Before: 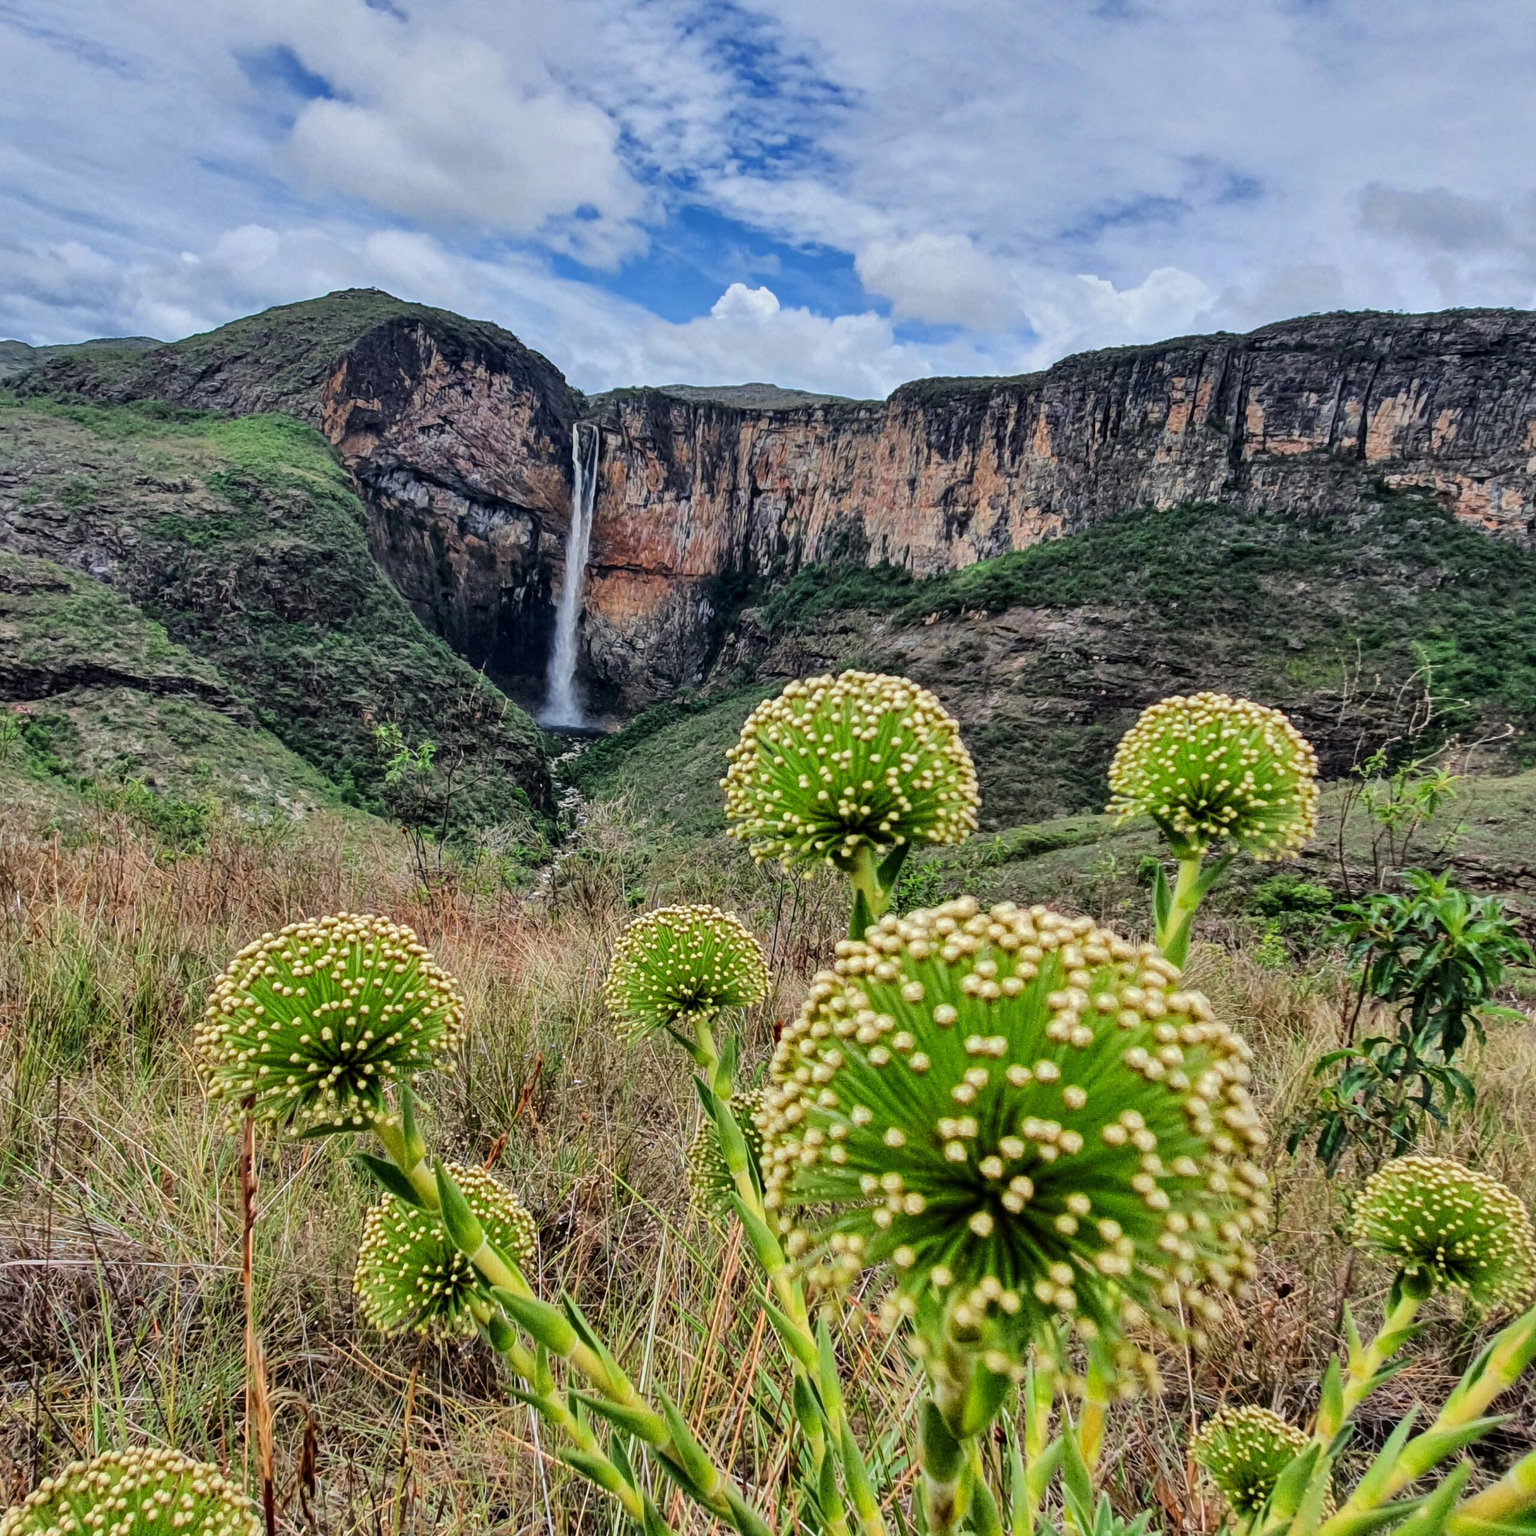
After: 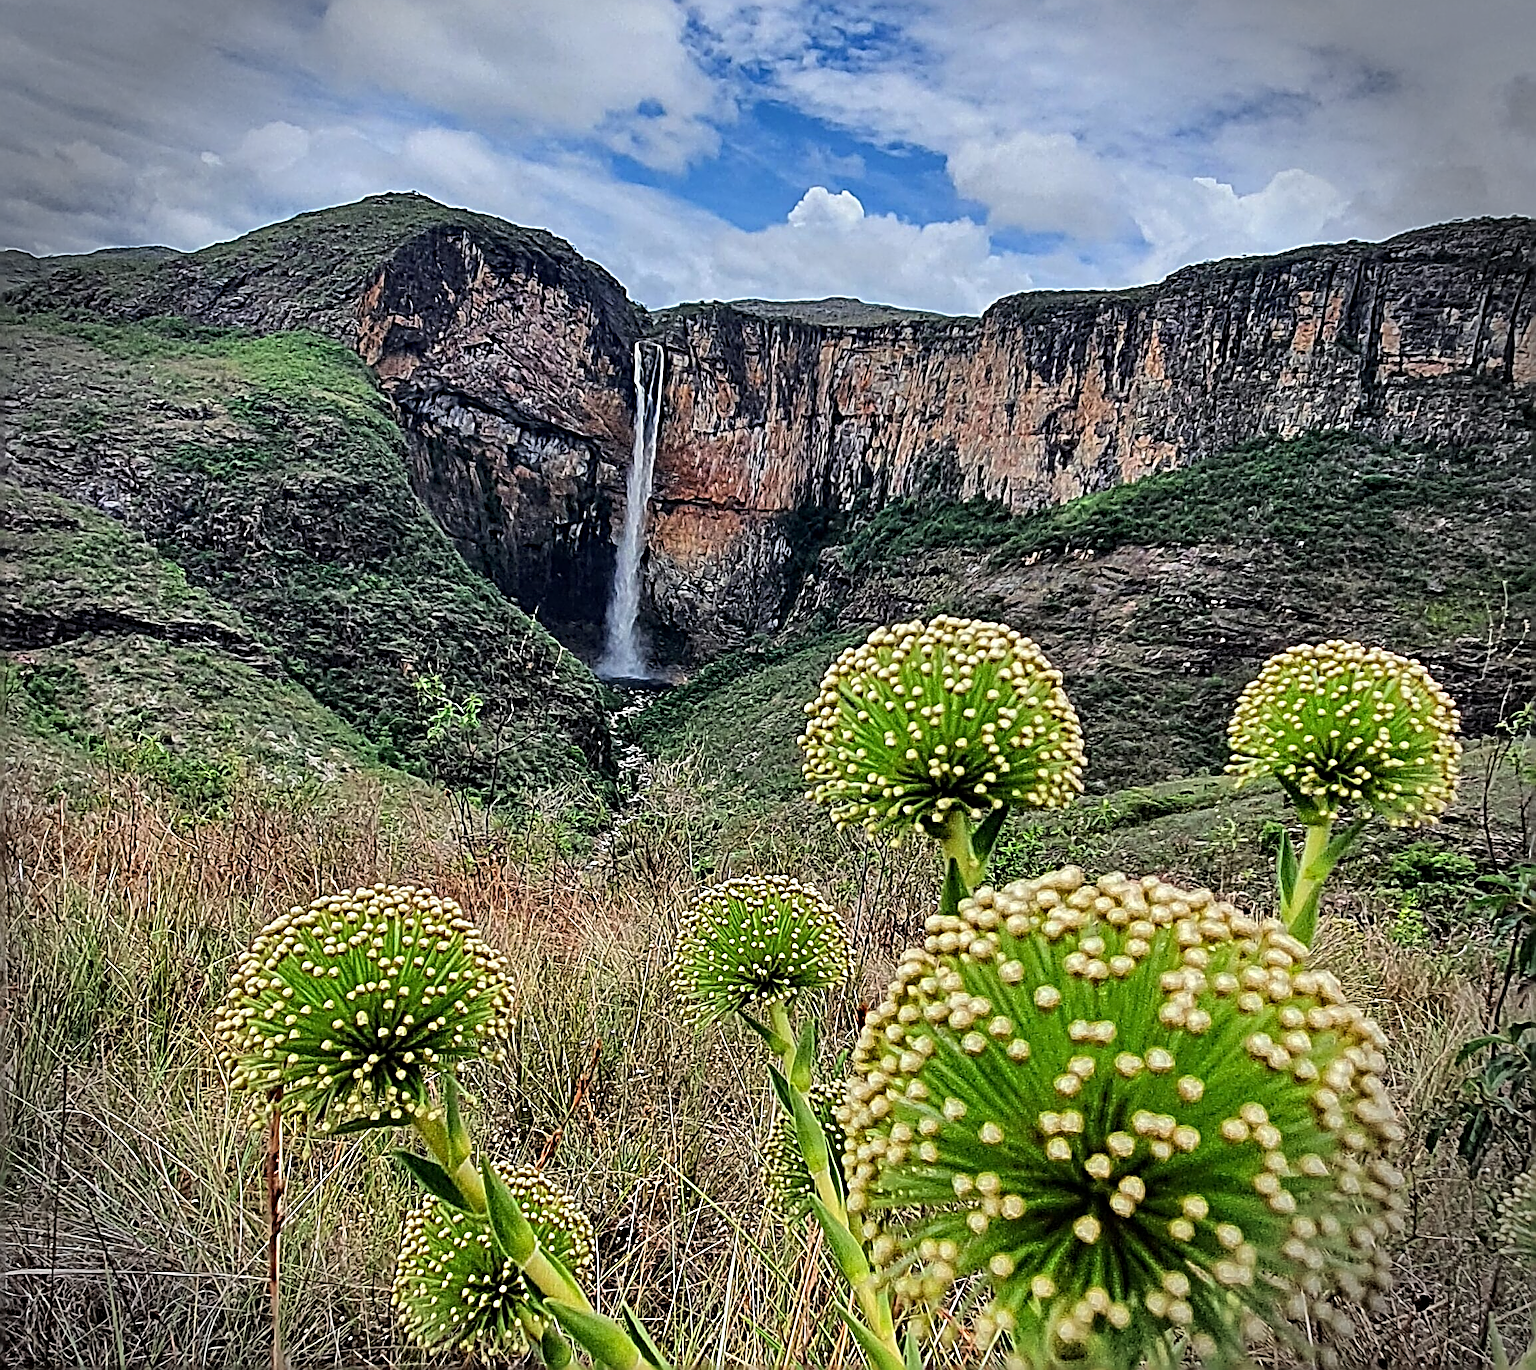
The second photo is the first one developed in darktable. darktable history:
sharpen: radius 3.158, amount 1.731
vignetting: fall-off start 88.03%, fall-off radius 24.9%
crop: top 7.49%, right 9.717%, bottom 11.943%
